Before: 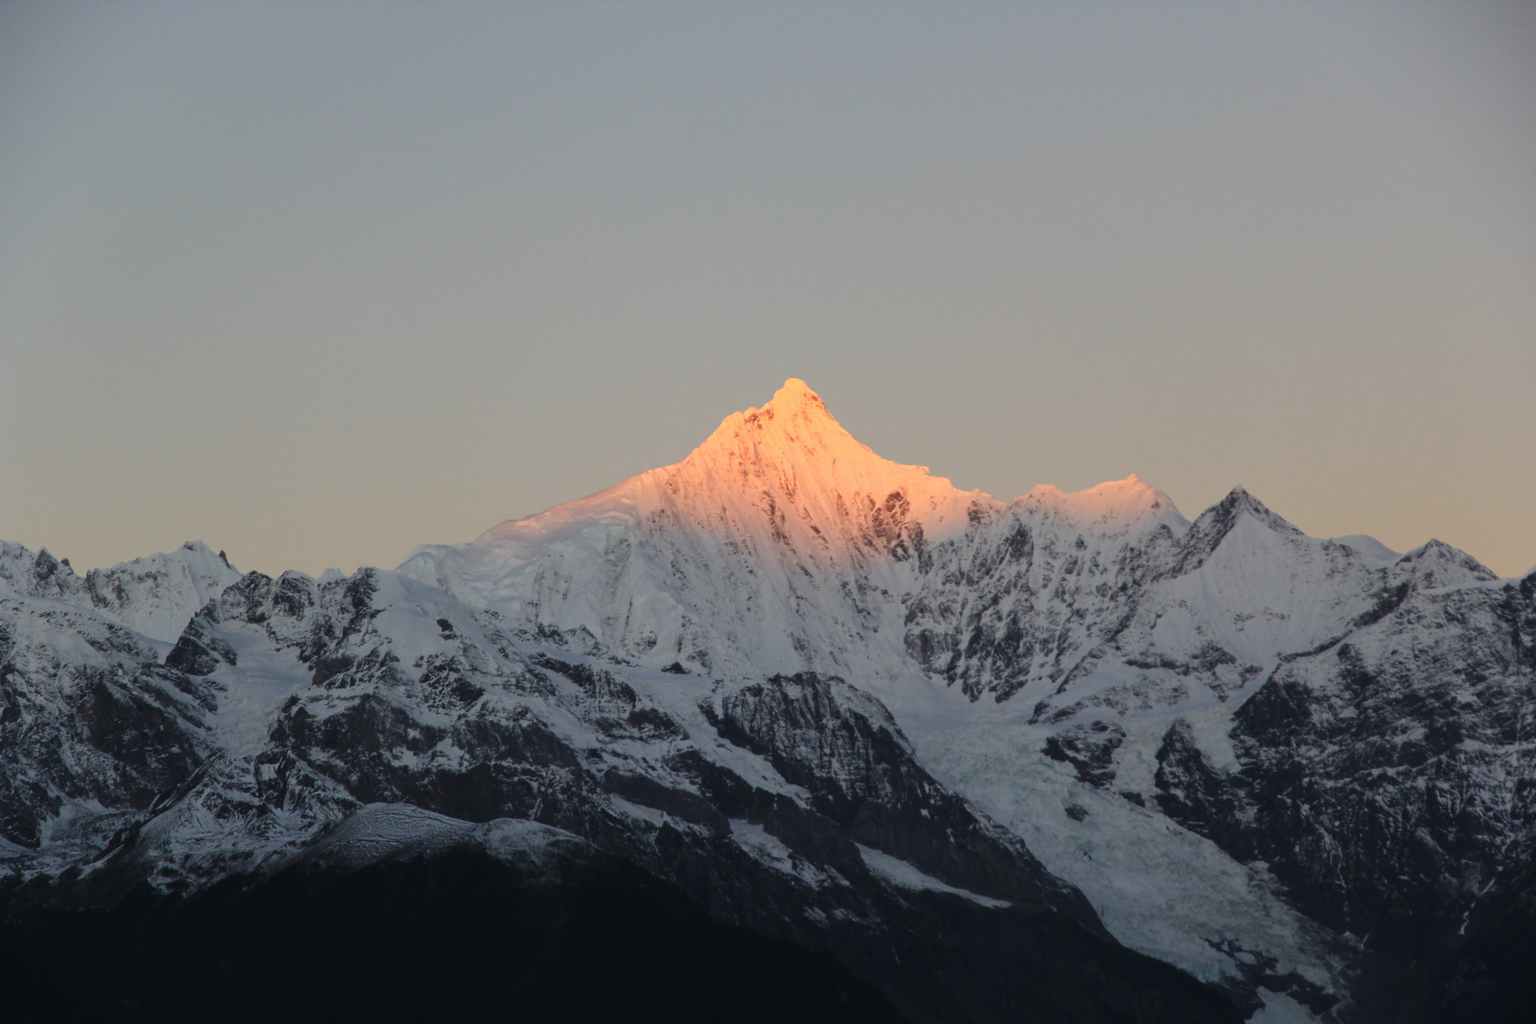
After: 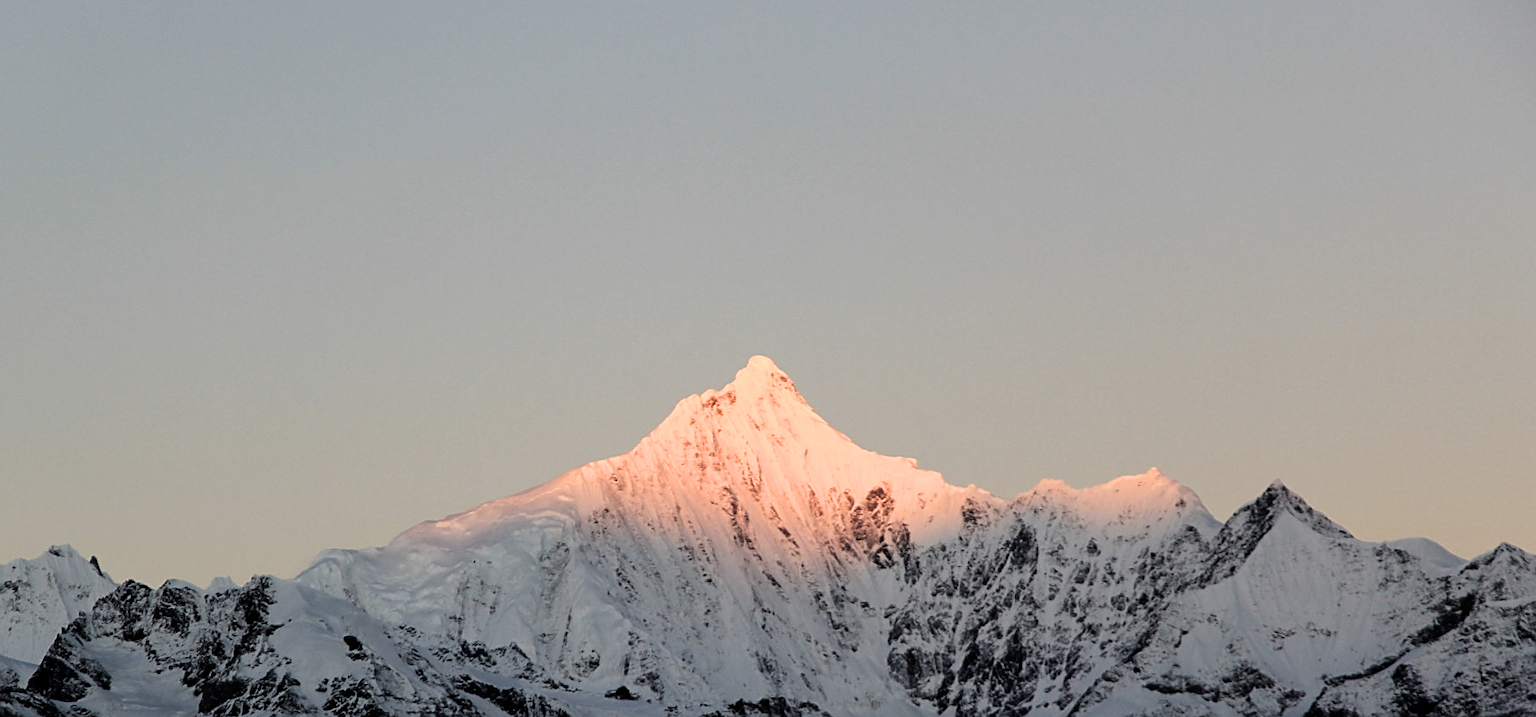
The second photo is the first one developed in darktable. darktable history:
filmic rgb: black relative exposure -5.58 EV, white relative exposure 2.51 EV, target black luminance 0%, hardness 4.51, latitude 67.29%, contrast 1.463, shadows ↔ highlights balance -4.08%
sharpen: on, module defaults
crop and rotate: left 9.27%, top 7.141%, right 4.799%, bottom 32.625%
